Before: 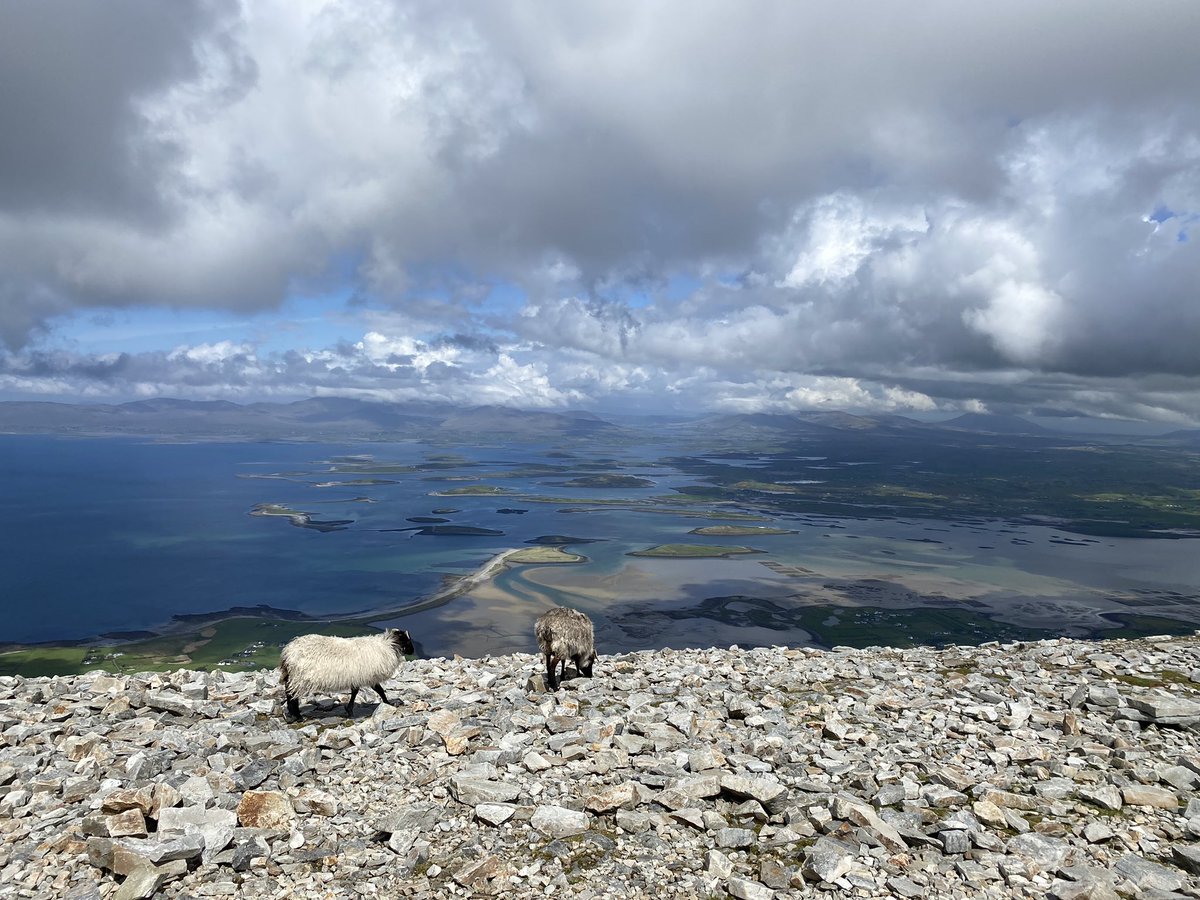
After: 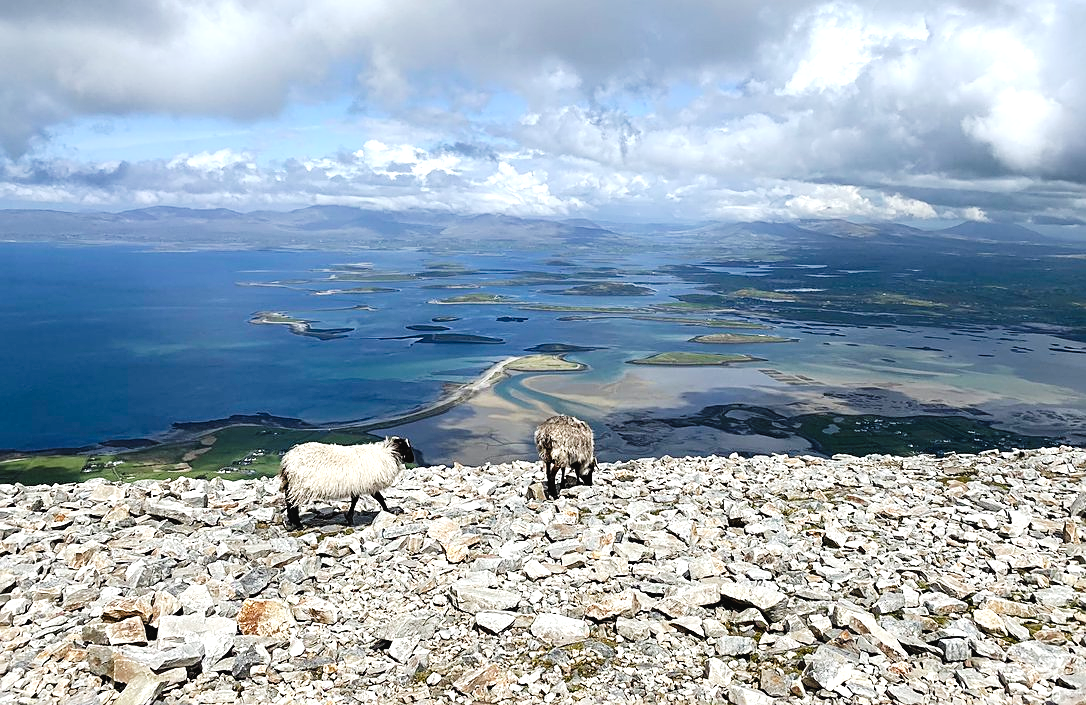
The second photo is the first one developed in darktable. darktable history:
tone curve: curves: ch0 [(0, 0.025) (0.15, 0.143) (0.452, 0.486) (0.751, 0.788) (1, 0.961)]; ch1 [(0, 0) (0.43, 0.408) (0.476, 0.469) (0.497, 0.494) (0.546, 0.571) (0.566, 0.607) (0.62, 0.657) (1, 1)]; ch2 [(0, 0) (0.386, 0.397) (0.505, 0.498) (0.547, 0.546) (0.579, 0.58) (1, 1)], preserve colors none
sharpen: on, module defaults
tone equalizer: -8 EV -0.76 EV, -7 EV -0.692 EV, -6 EV -0.603 EV, -5 EV -0.403 EV, -3 EV 0.385 EV, -2 EV 0.6 EV, -1 EV 0.676 EV, +0 EV 0.772 EV
crop: top 21.339%, right 9.429%, bottom 0.248%
